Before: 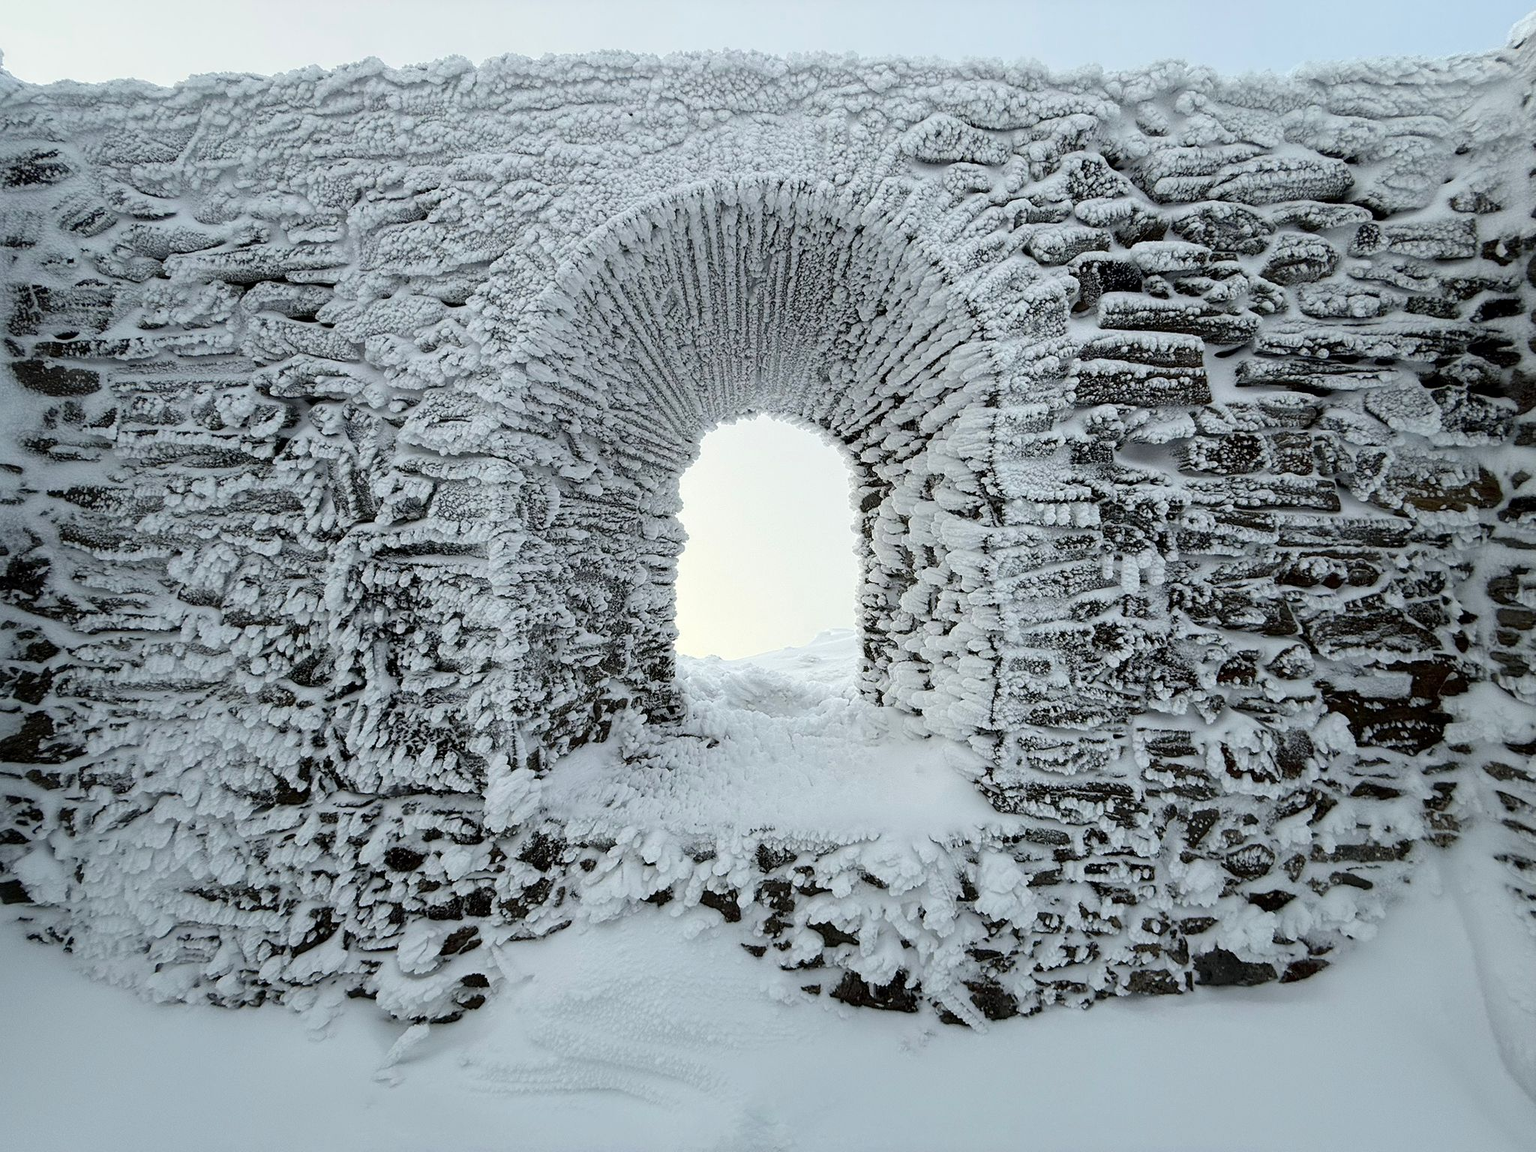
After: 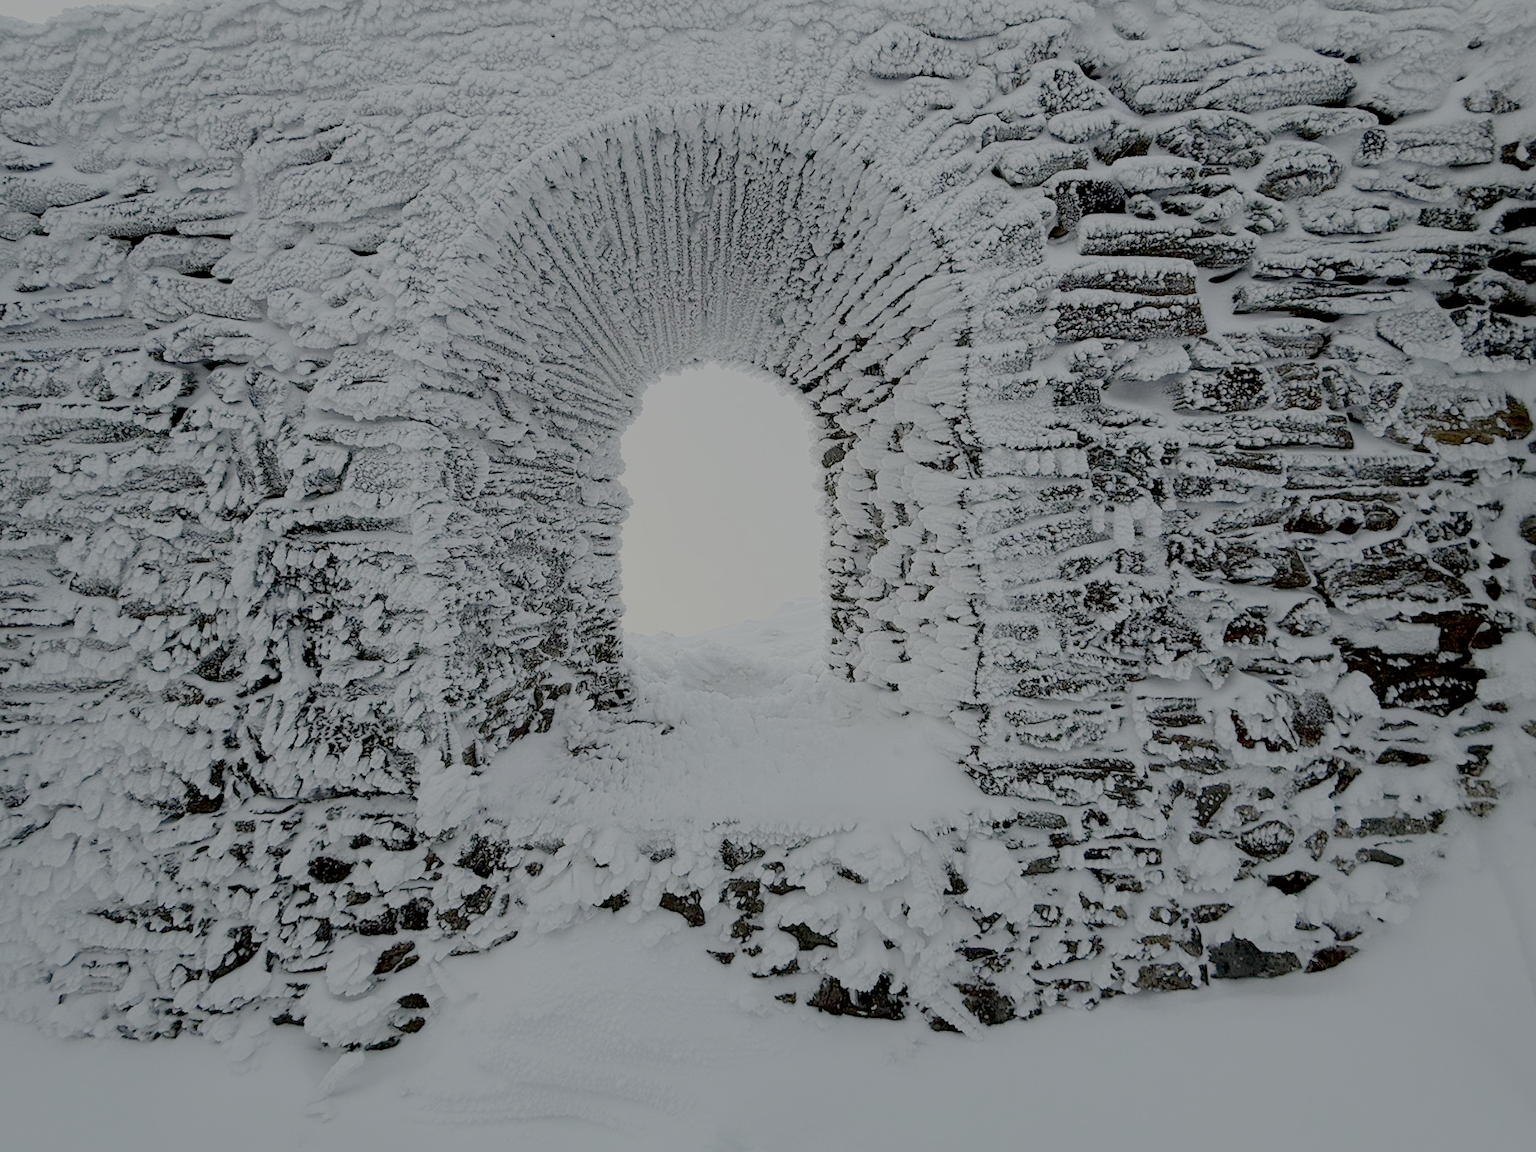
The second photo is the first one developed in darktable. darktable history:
crop and rotate: angle 1.96°, left 5.673%, top 5.673%
filmic rgb: white relative exposure 8 EV, threshold 3 EV, structure ↔ texture 100%, target black luminance 0%, hardness 2.44, latitude 76.53%, contrast 0.562, shadows ↔ highlights balance 0%, preserve chrominance no, color science v4 (2020), iterations of high-quality reconstruction 10, type of noise poissonian, enable highlight reconstruction true
